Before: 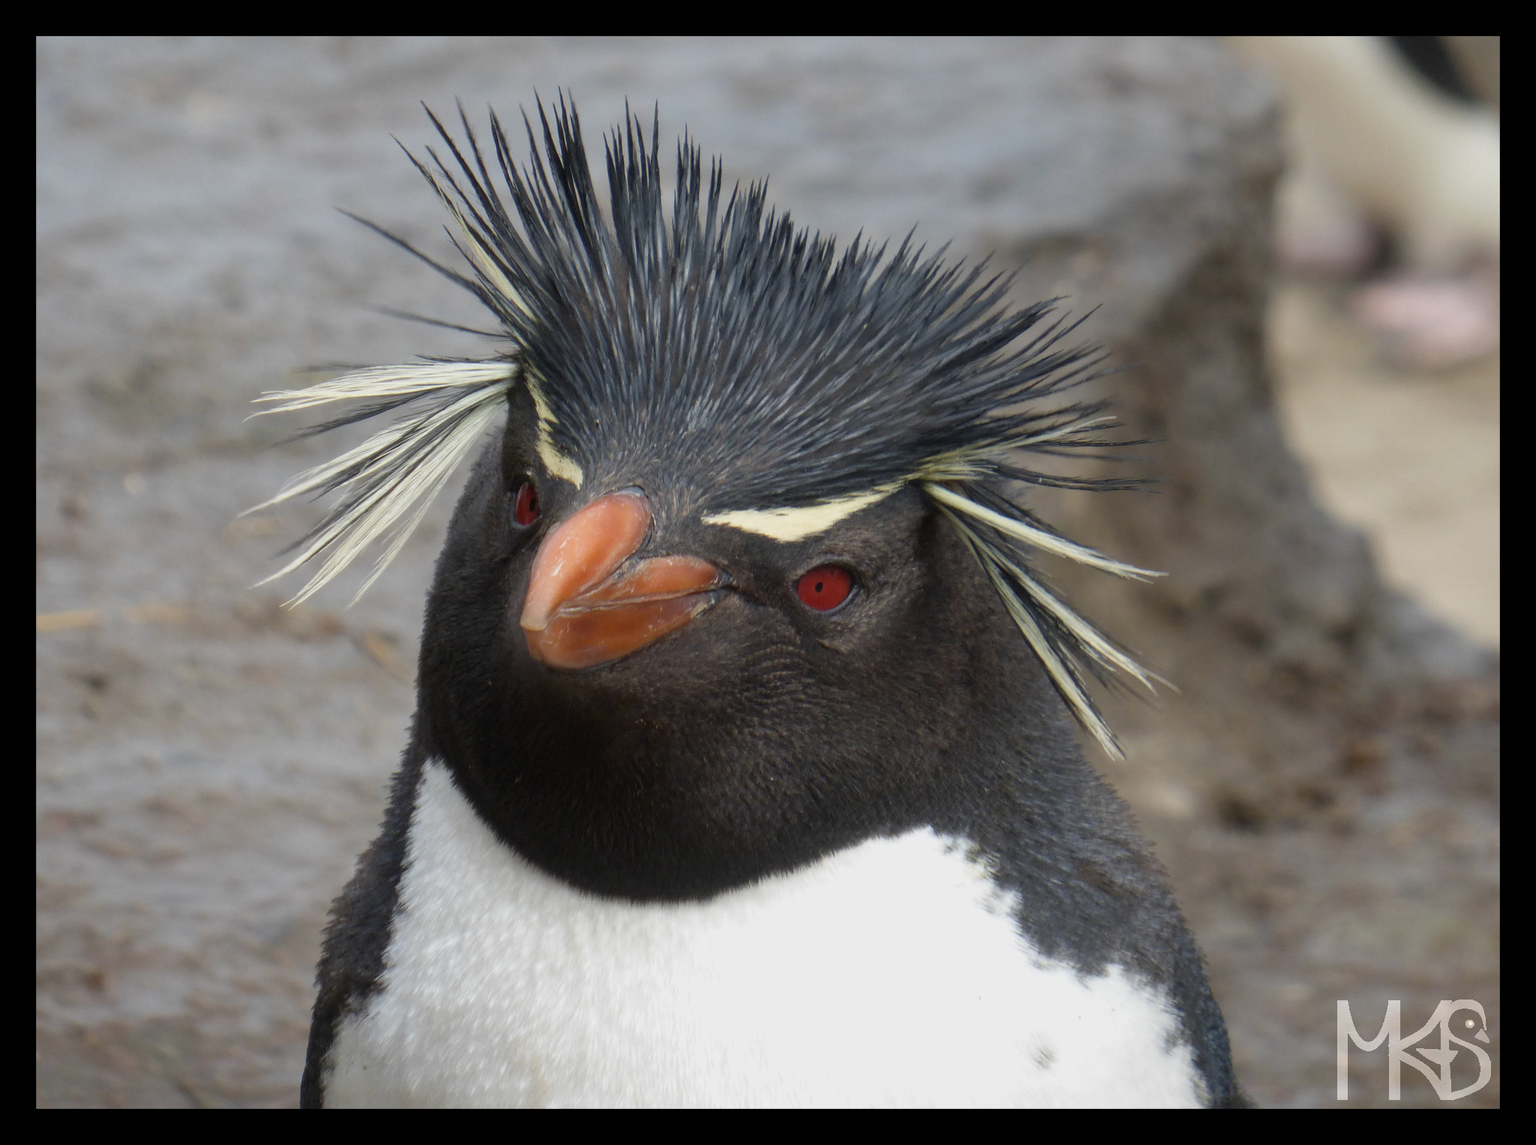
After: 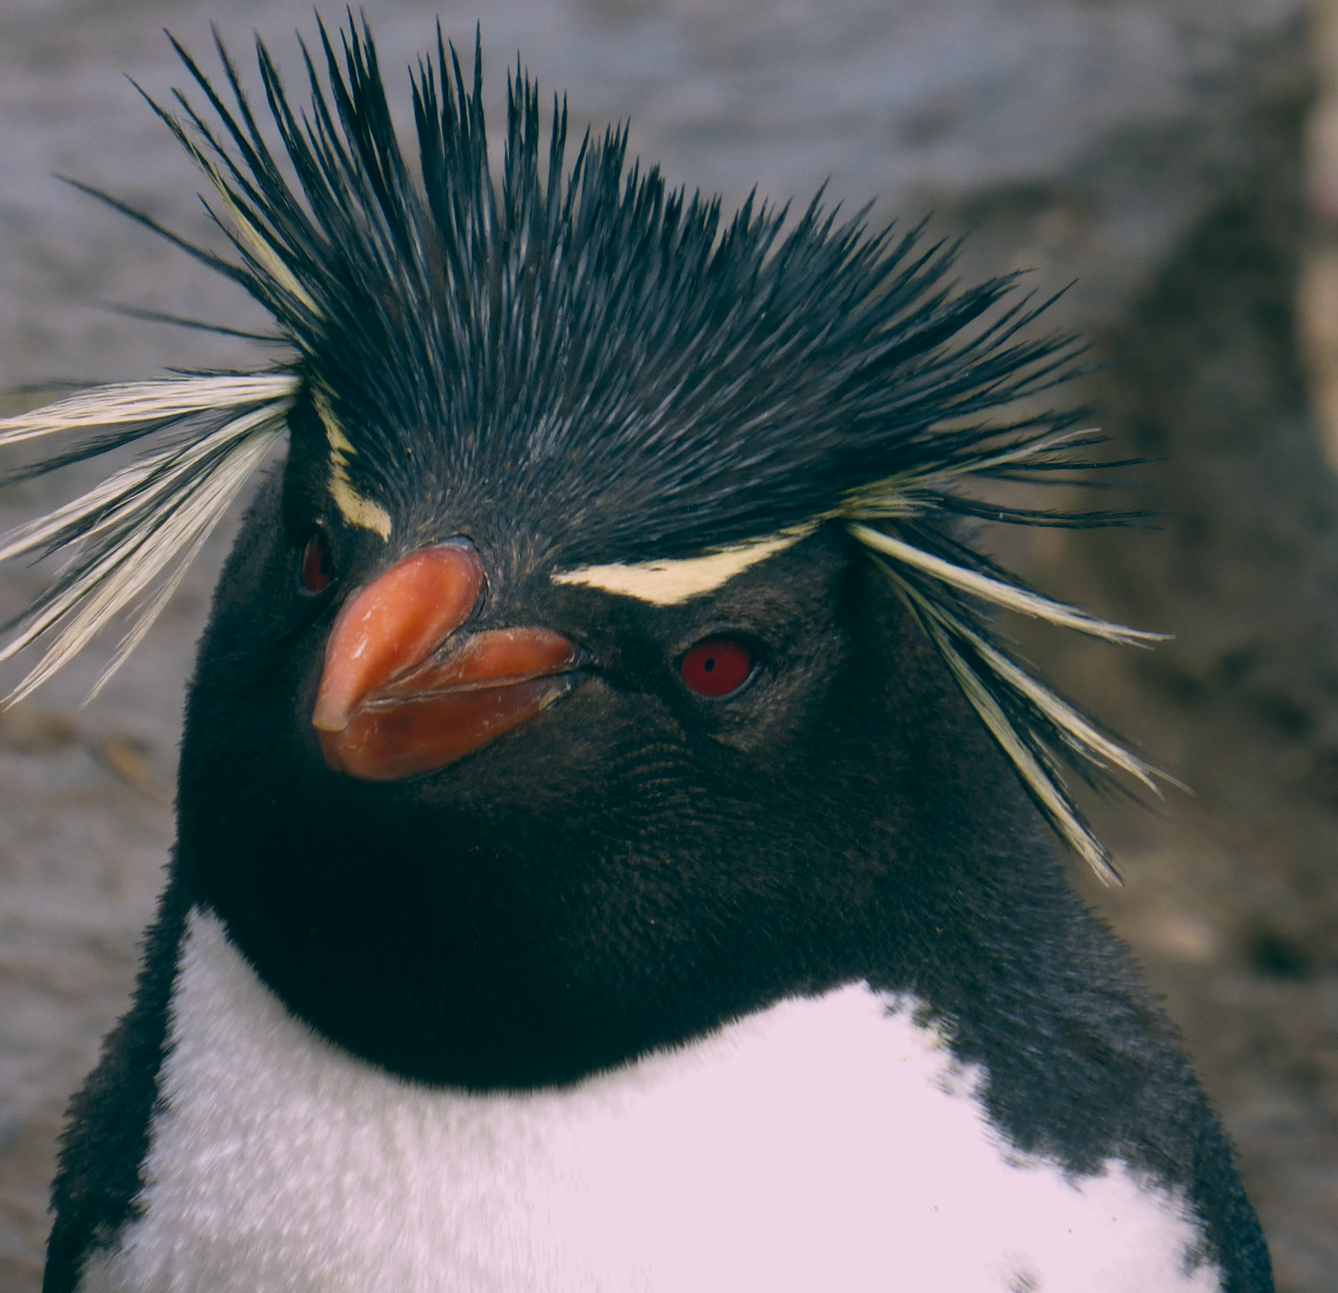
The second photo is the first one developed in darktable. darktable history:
color balance rgb: perceptual saturation grading › global saturation 20%, global vibrance 10%
crop and rotate: angle -3.27°, left 14.277%, top 0.028%, right 10.766%, bottom 0.028%
rotate and perspective: rotation -4.57°, crop left 0.054, crop right 0.944, crop top 0.087, crop bottom 0.914
color balance: lift [1.016, 0.983, 1, 1.017], gamma [0.78, 1.018, 1.043, 0.957], gain [0.786, 1.063, 0.937, 1.017], input saturation 118.26%, contrast 13.43%, contrast fulcrum 21.62%, output saturation 82.76%
